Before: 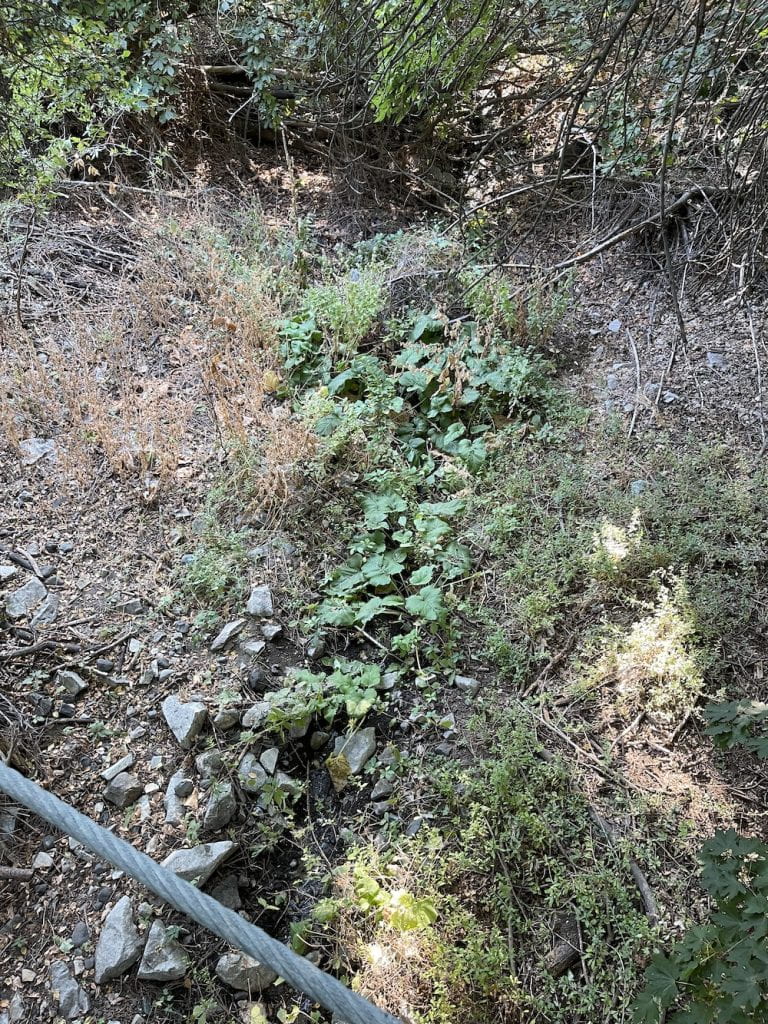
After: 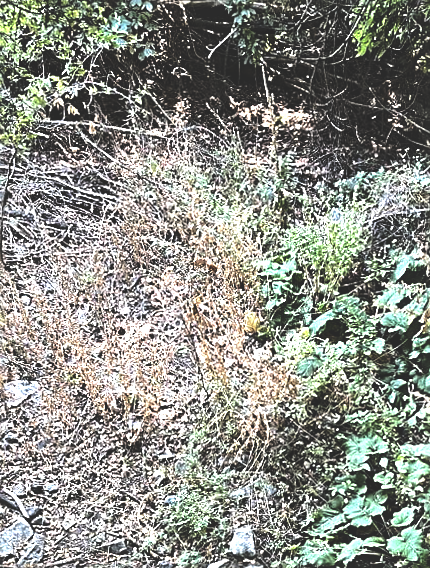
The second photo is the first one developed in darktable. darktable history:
exposure: exposure -0.01 EV, compensate highlight preservation false
crop and rotate: left 3.047%, top 7.509%, right 42.236%, bottom 37.598%
tone equalizer: -8 EV -1.08 EV, -7 EV -1.01 EV, -6 EV -0.867 EV, -5 EV -0.578 EV, -3 EV 0.578 EV, -2 EV 0.867 EV, -1 EV 1.01 EV, +0 EV 1.08 EV, edges refinement/feathering 500, mask exposure compensation -1.57 EV, preserve details no
local contrast: mode bilateral grid, contrast 20, coarseness 20, detail 150%, midtone range 0.2
rotate and perspective: lens shift (vertical) 0.048, lens shift (horizontal) -0.024, automatic cropping off
rgb curve: curves: ch0 [(0, 0.186) (0.314, 0.284) (0.775, 0.708) (1, 1)], compensate middle gray true, preserve colors none
sharpen: on, module defaults
